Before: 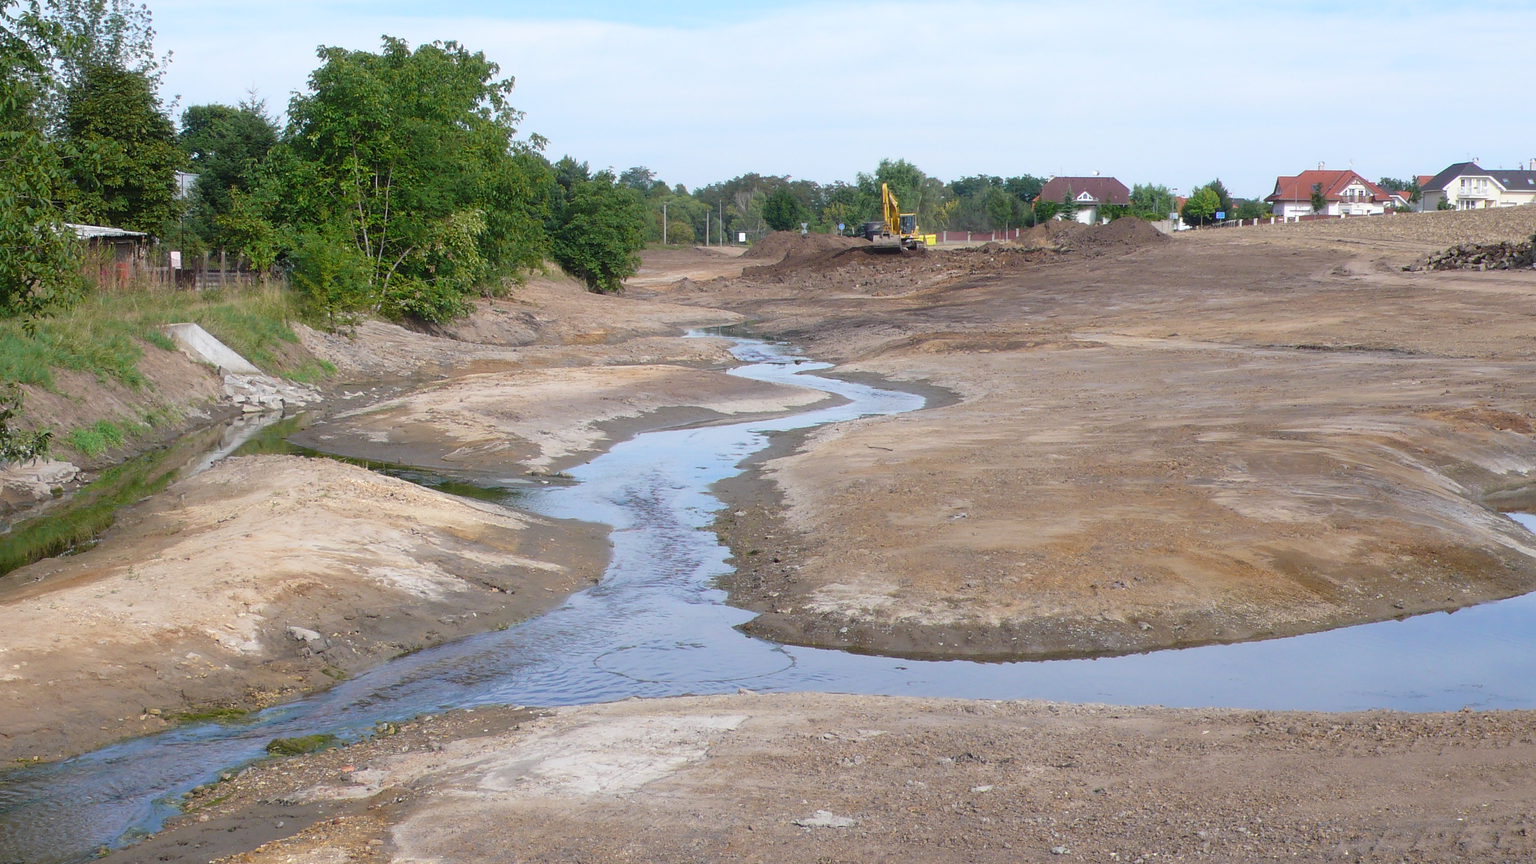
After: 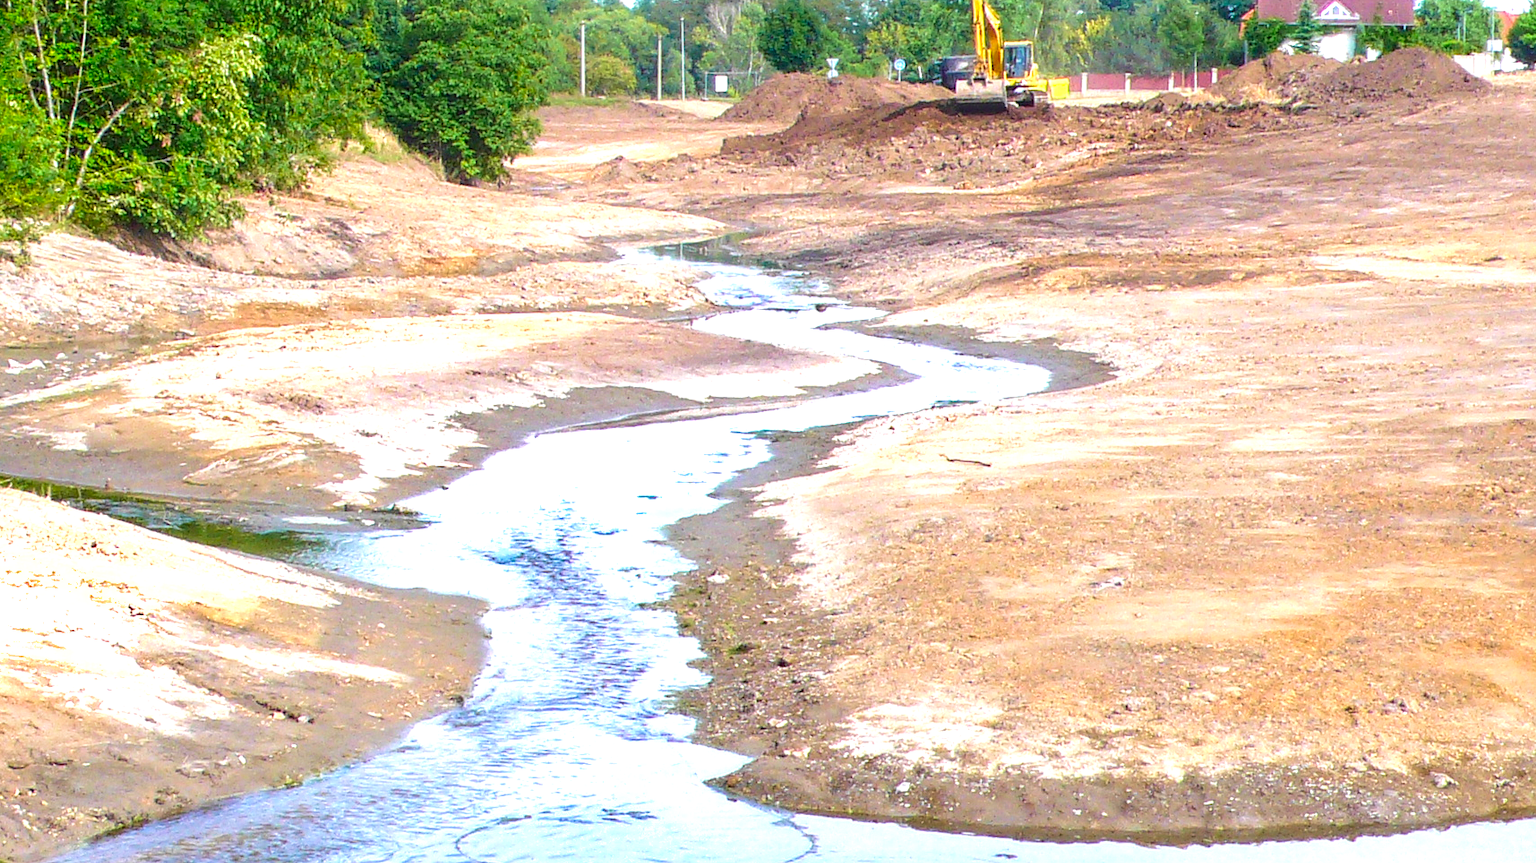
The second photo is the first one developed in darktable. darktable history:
exposure: black level correction 0, exposure 1 EV, compensate exposure bias true, compensate highlight preservation false
velvia: on, module defaults
crop and rotate: left 22.13%, top 22.054%, right 22.026%, bottom 22.102%
contrast brightness saturation: saturation 0.5
shadows and highlights: radius 44.78, white point adjustment 6.64, compress 79.65%, highlights color adjustment 78.42%, soften with gaussian
local contrast: detail 130%
